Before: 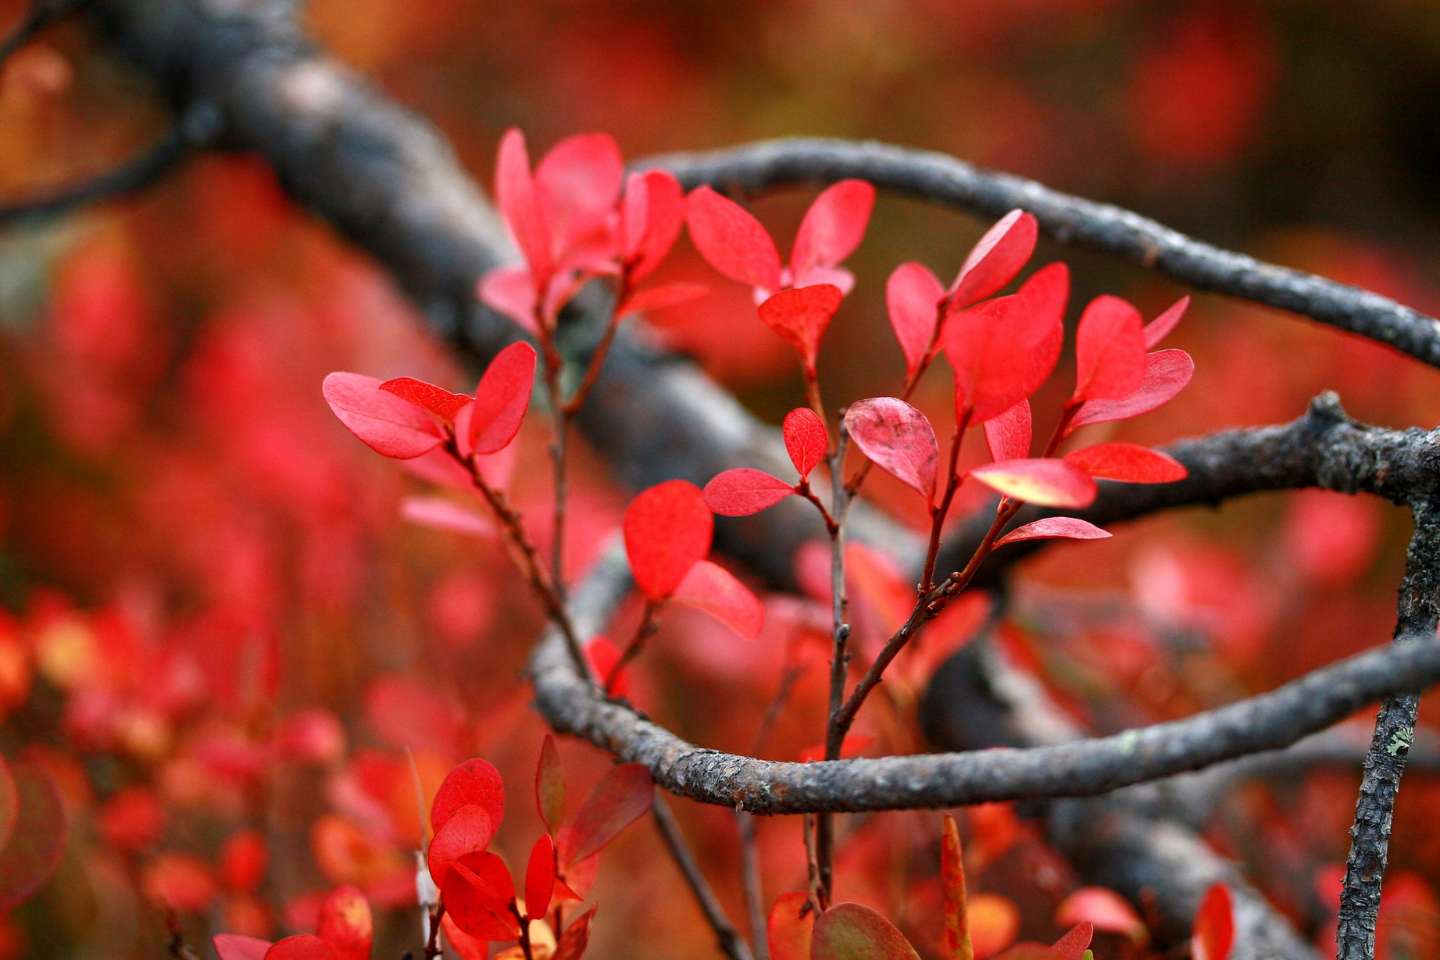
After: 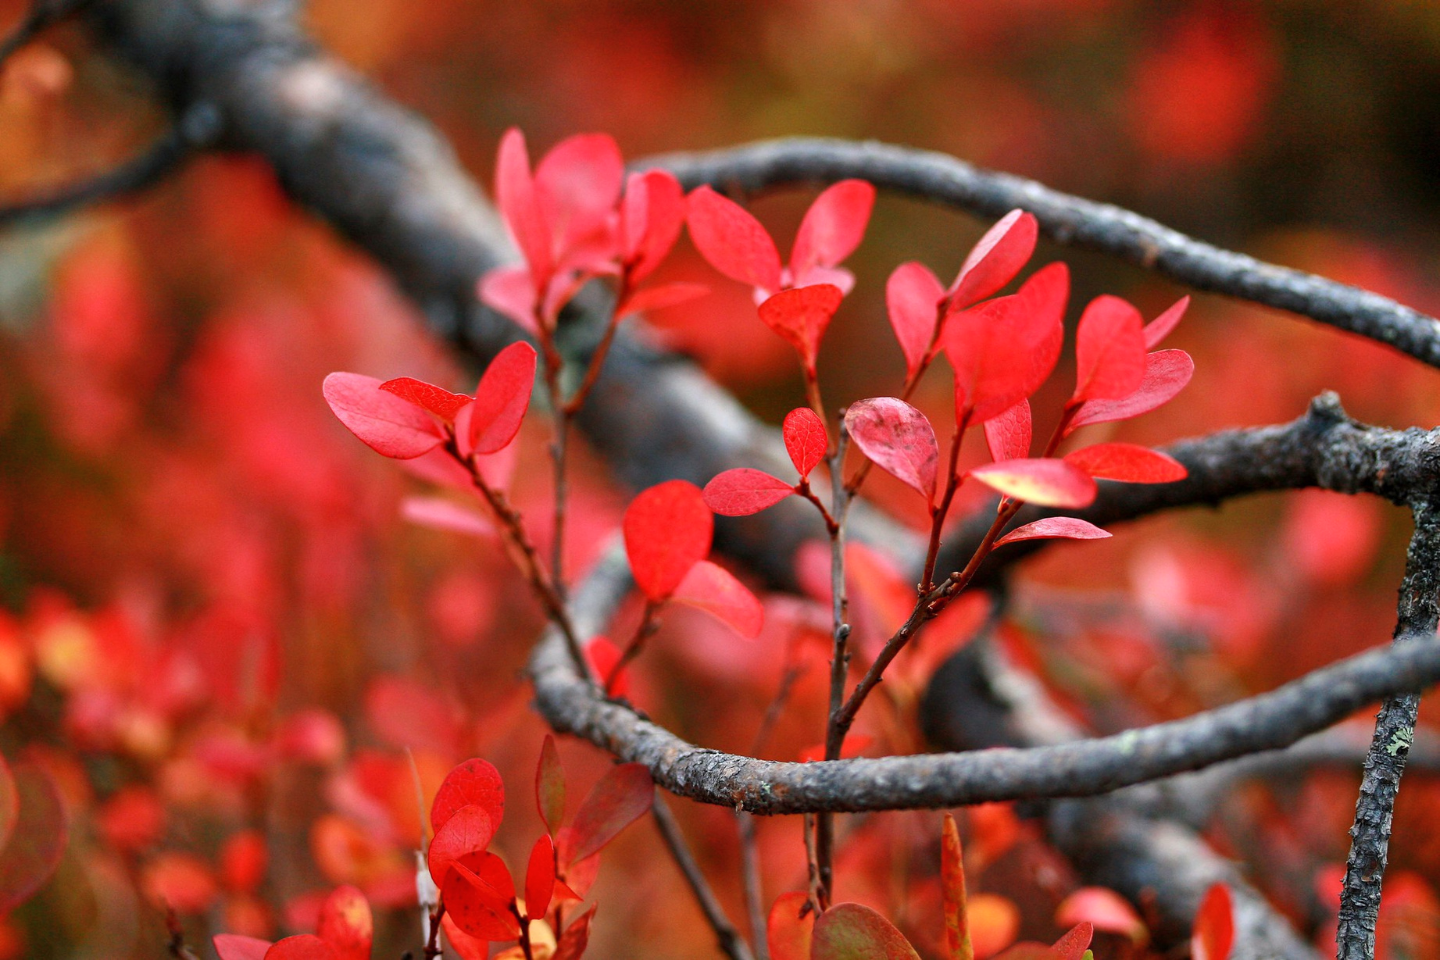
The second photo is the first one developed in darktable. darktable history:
shadows and highlights: highlights color adjustment 79.27%, soften with gaussian
